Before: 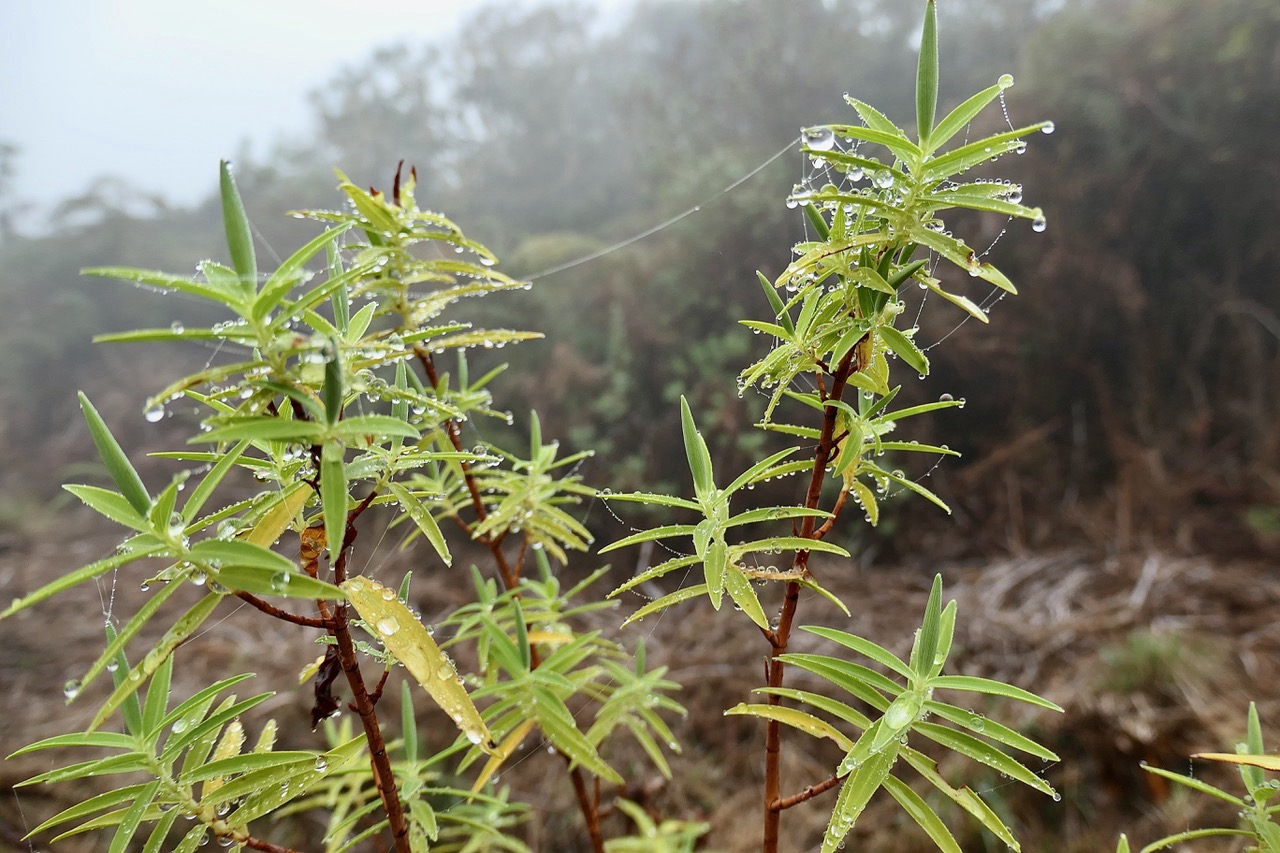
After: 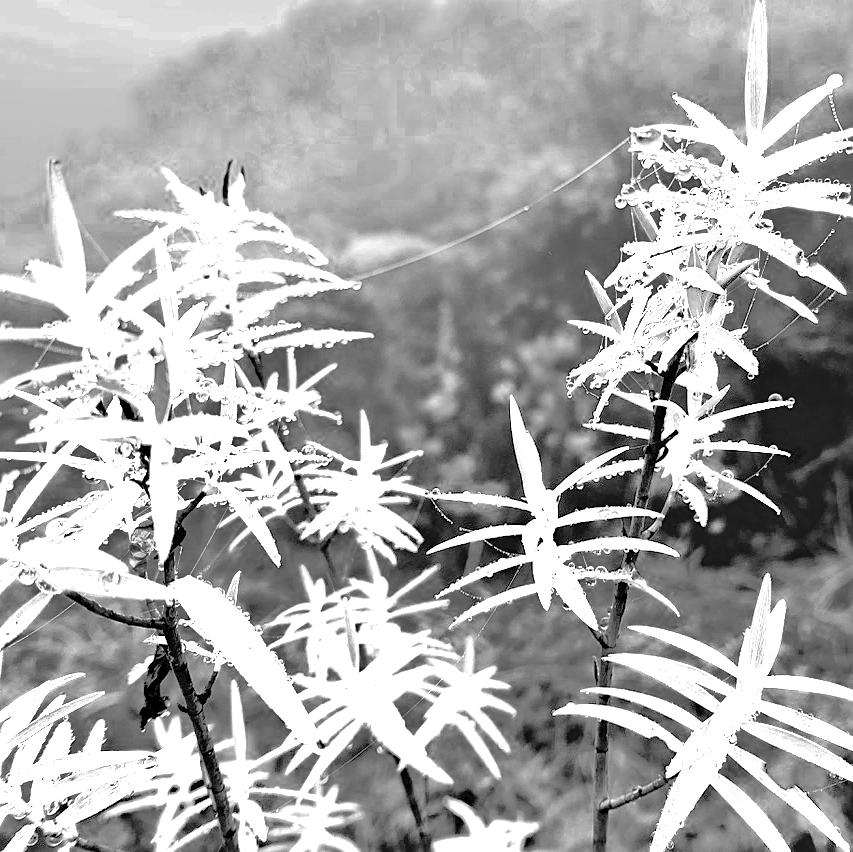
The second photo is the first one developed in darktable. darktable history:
color zones: curves: ch0 [(0, 0.554) (0.146, 0.662) (0.293, 0.86) (0.503, 0.774) (0.637, 0.106) (0.74, 0.072) (0.866, 0.488) (0.998, 0.569)]; ch1 [(0, 0) (0.143, 0) (0.286, 0) (0.429, 0) (0.571, 0) (0.714, 0) (0.857, 0)]
sharpen: on, module defaults
tone equalizer: -7 EV -0.657 EV, -6 EV 1.01 EV, -5 EV -0.48 EV, -4 EV 0.447 EV, -3 EV 0.435 EV, -2 EV 0.175 EV, -1 EV -0.169 EV, +0 EV -0.397 EV
crop and rotate: left 13.384%, right 19.907%
tone curve: curves: ch0 [(0, 0) (0.004, 0.002) (0.02, 0.013) (0.218, 0.218) (0.664, 0.718) (0.832, 0.873) (1, 1)], preserve colors none
local contrast: highlights 106%, shadows 99%, detail 119%, midtone range 0.2
